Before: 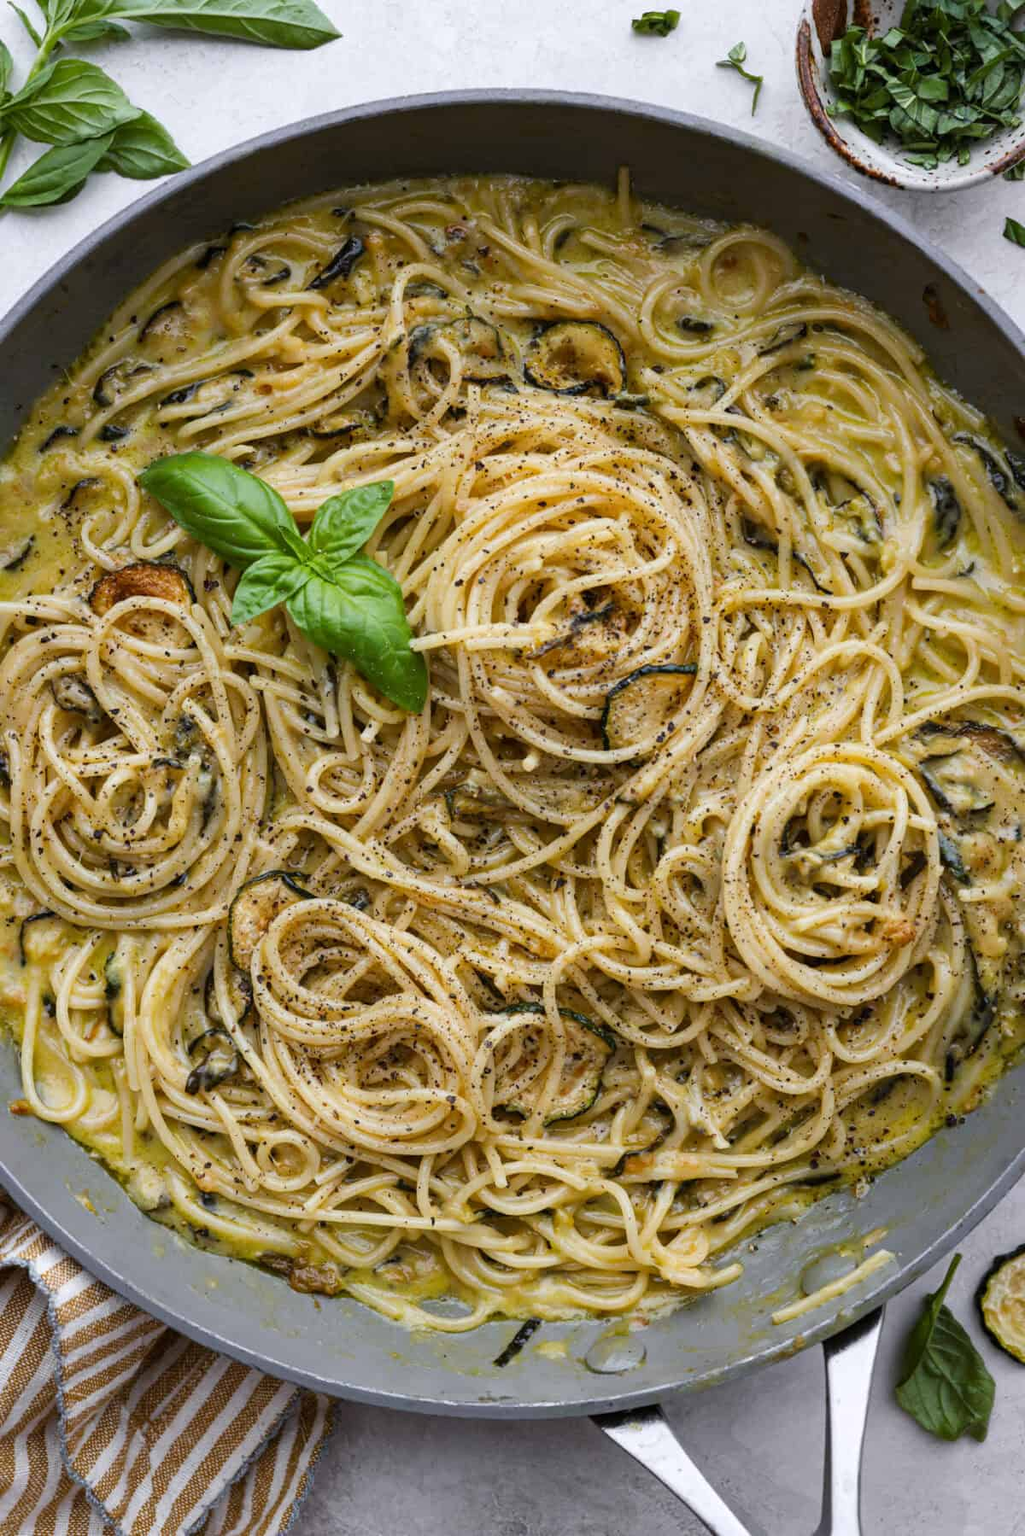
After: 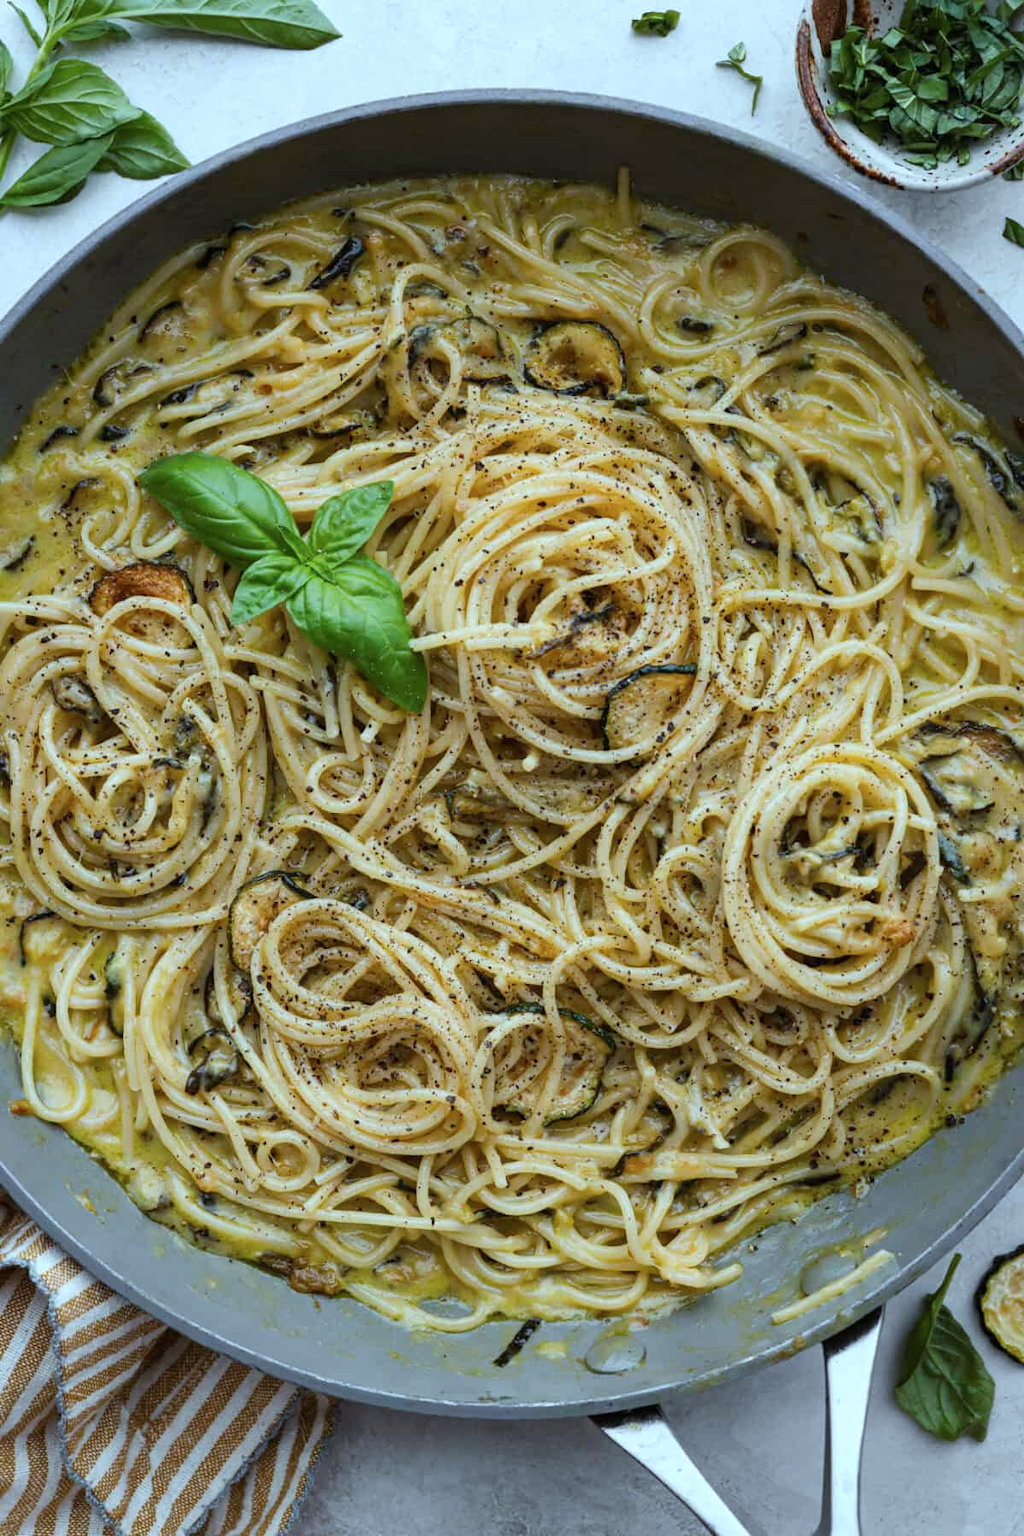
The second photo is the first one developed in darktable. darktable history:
color correction: highlights a* -10.16, highlights b* -9.94
